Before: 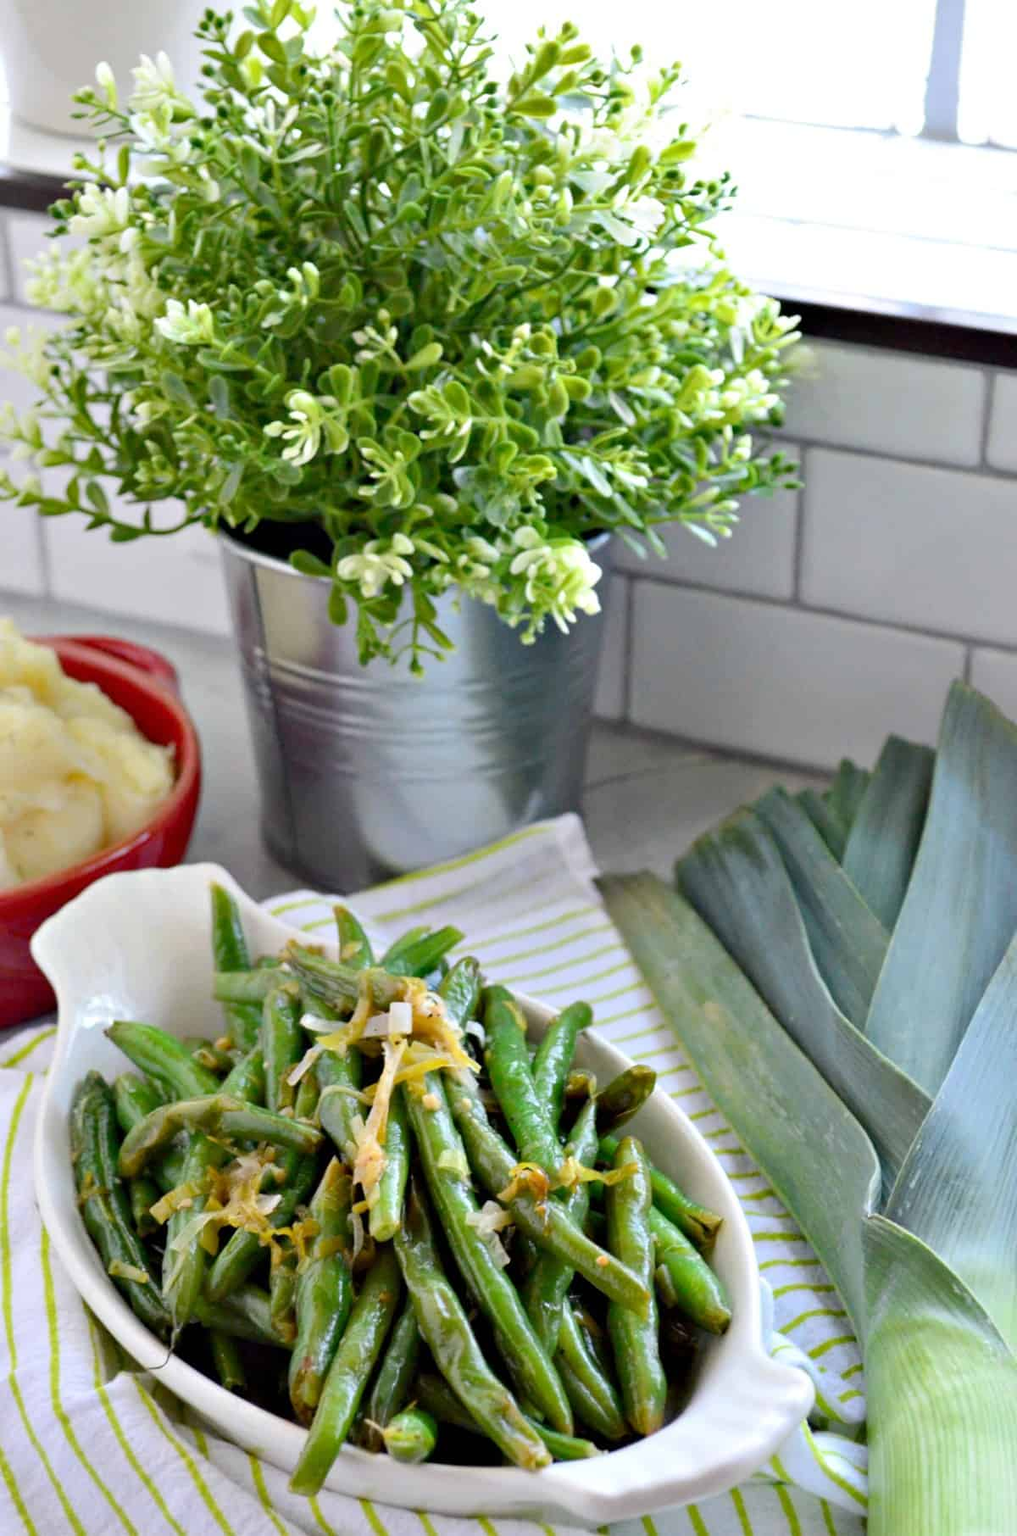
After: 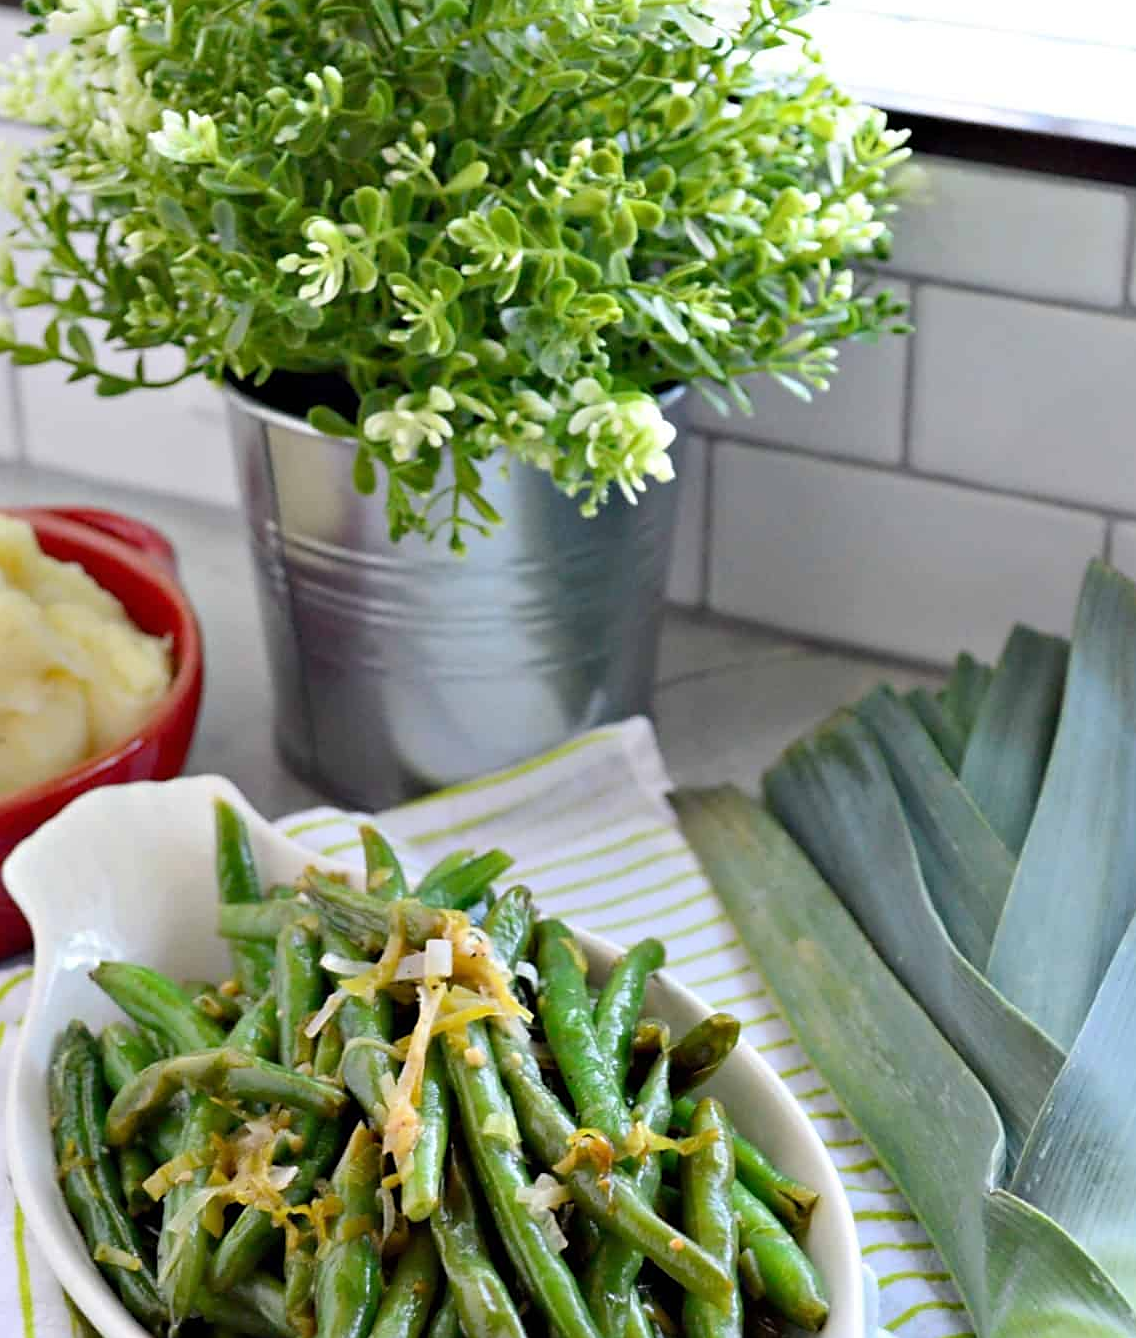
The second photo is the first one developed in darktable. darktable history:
sharpen: radius 1.877, amount 0.412, threshold 1.358
crop and rotate: left 2.87%, top 13.433%, right 2.421%, bottom 12.697%
